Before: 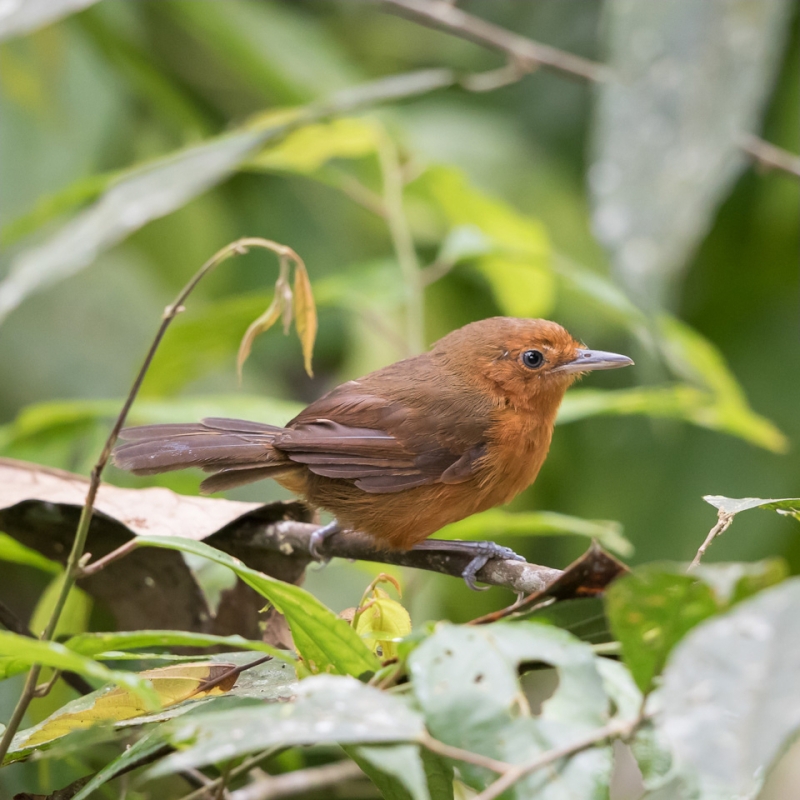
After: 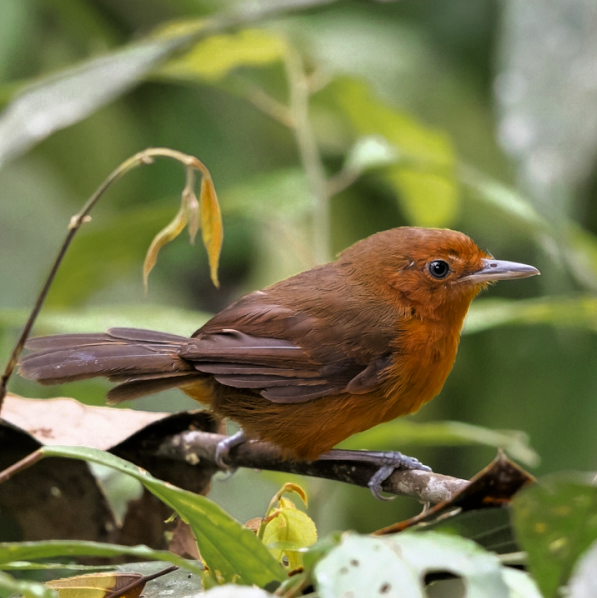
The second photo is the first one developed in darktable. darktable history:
tone curve: curves: ch0 [(0, 0) (0.004, 0) (0.133, 0.071) (0.325, 0.456) (0.832, 0.957) (1, 1)], color space Lab, linked channels, preserve colors none
crop and rotate: left 11.831%, top 11.346%, right 13.429%, bottom 13.899%
shadows and highlights: on, module defaults
base curve: curves: ch0 [(0, 0) (0.564, 0.291) (0.802, 0.731) (1, 1)]
tone equalizer: on, module defaults
color zones: curves: ch0 [(0.11, 0.396) (0.195, 0.36) (0.25, 0.5) (0.303, 0.412) (0.357, 0.544) (0.75, 0.5) (0.967, 0.328)]; ch1 [(0, 0.468) (0.112, 0.512) (0.202, 0.6) (0.25, 0.5) (0.307, 0.352) (0.357, 0.544) (0.75, 0.5) (0.963, 0.524)]
